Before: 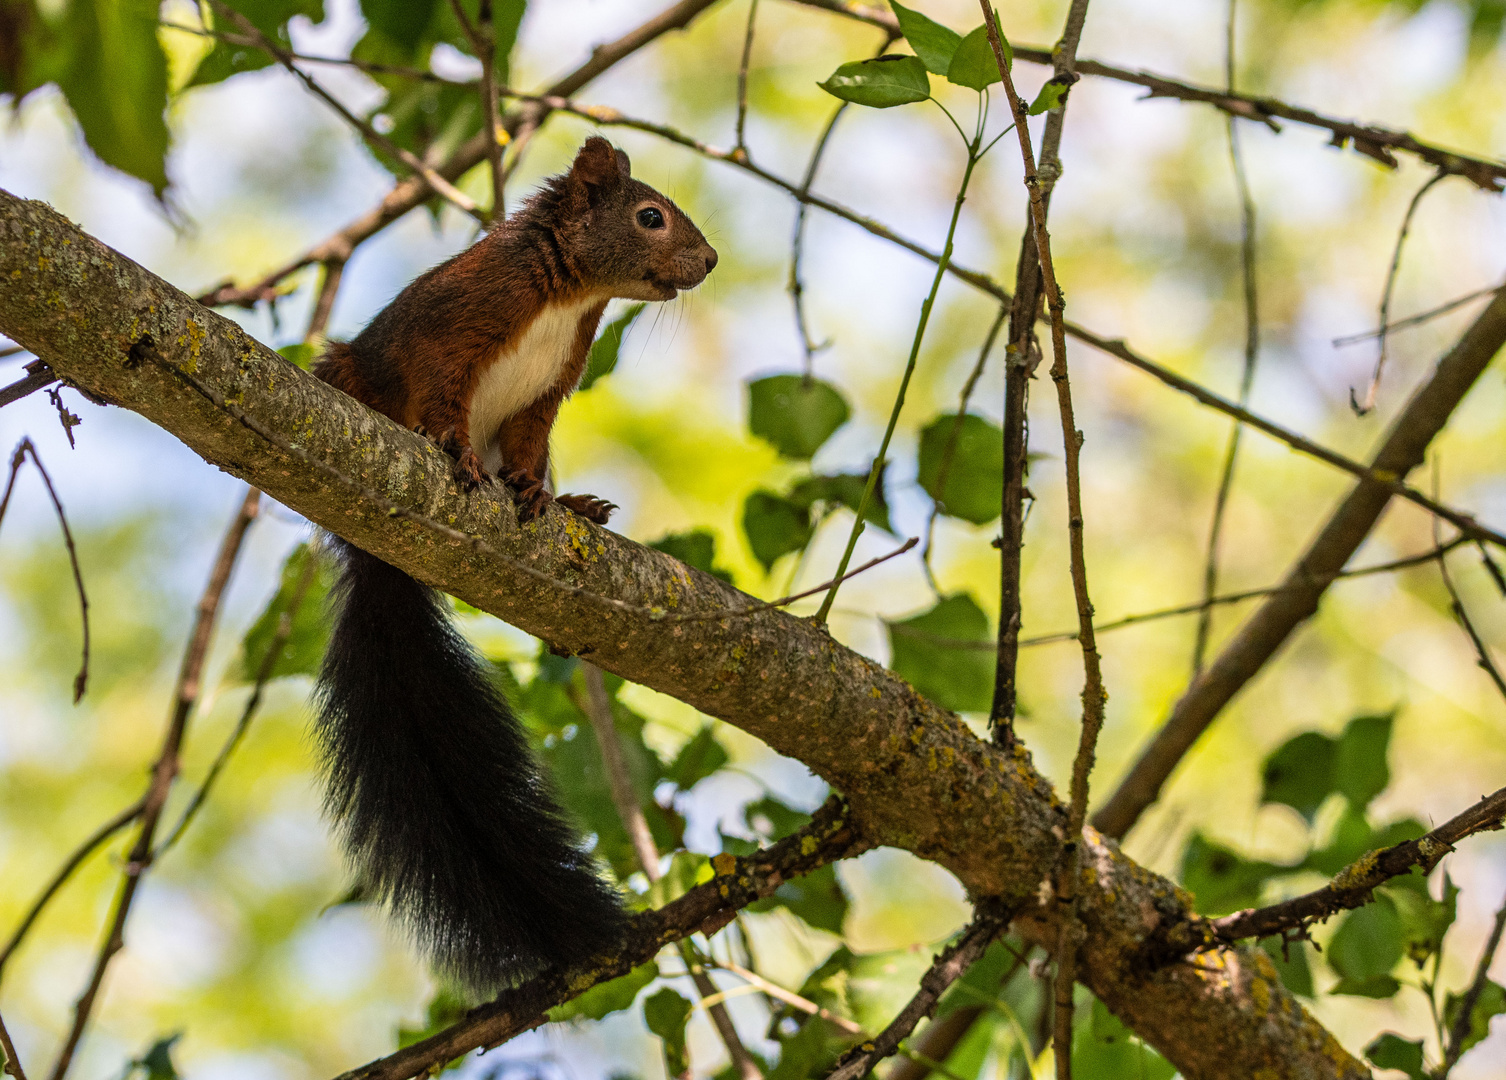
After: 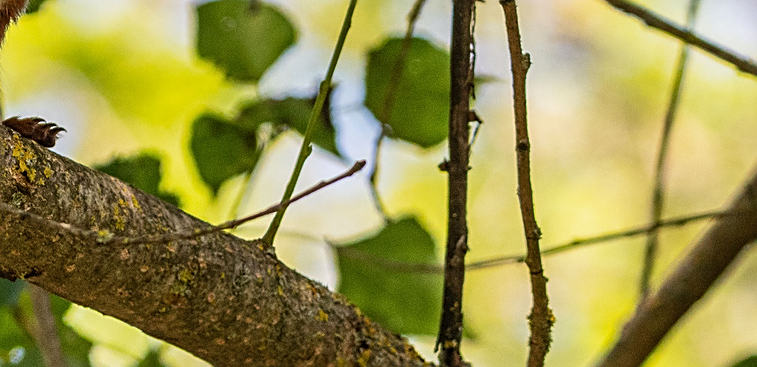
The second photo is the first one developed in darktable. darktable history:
crop: left 36.75%, top 34.992%, right 12.96%, bottom 31.007%
sharpen: on, module defaults
